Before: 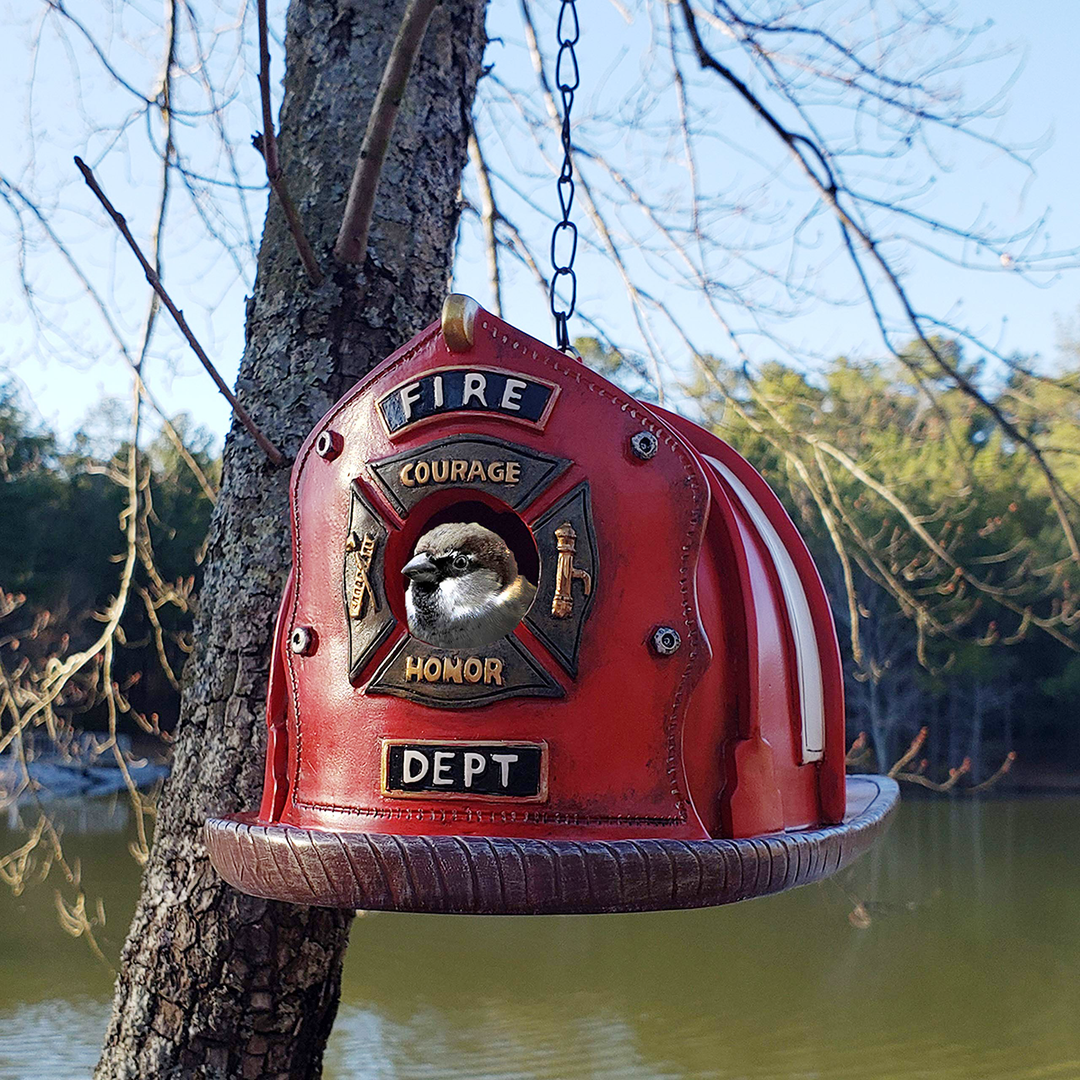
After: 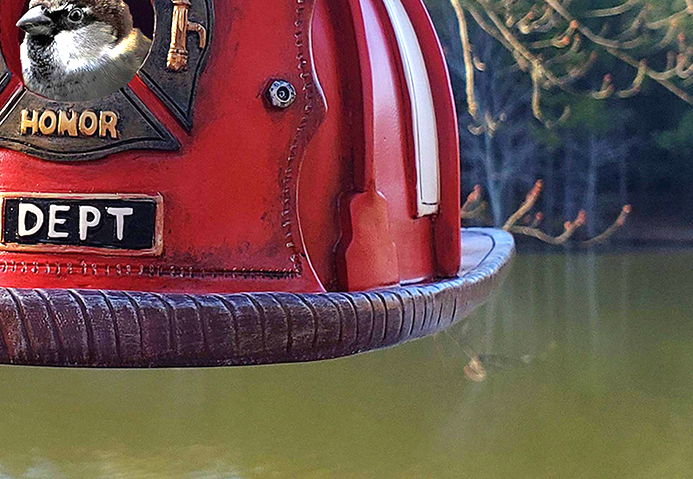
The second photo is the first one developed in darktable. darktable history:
shadows and highlights: shadows 33.11, highlights -45.91, compress 49.63%, soften with gaussian
crop and rotate: left 35.832%, top 50.689%, bottom 4.95%
exposure: black level correction 0, exposure 0.691 EV, compensate highlight preservation false
color balance rgb: perceptual saturation grading › global saturation 0.5%, global vibrance 14.487%
